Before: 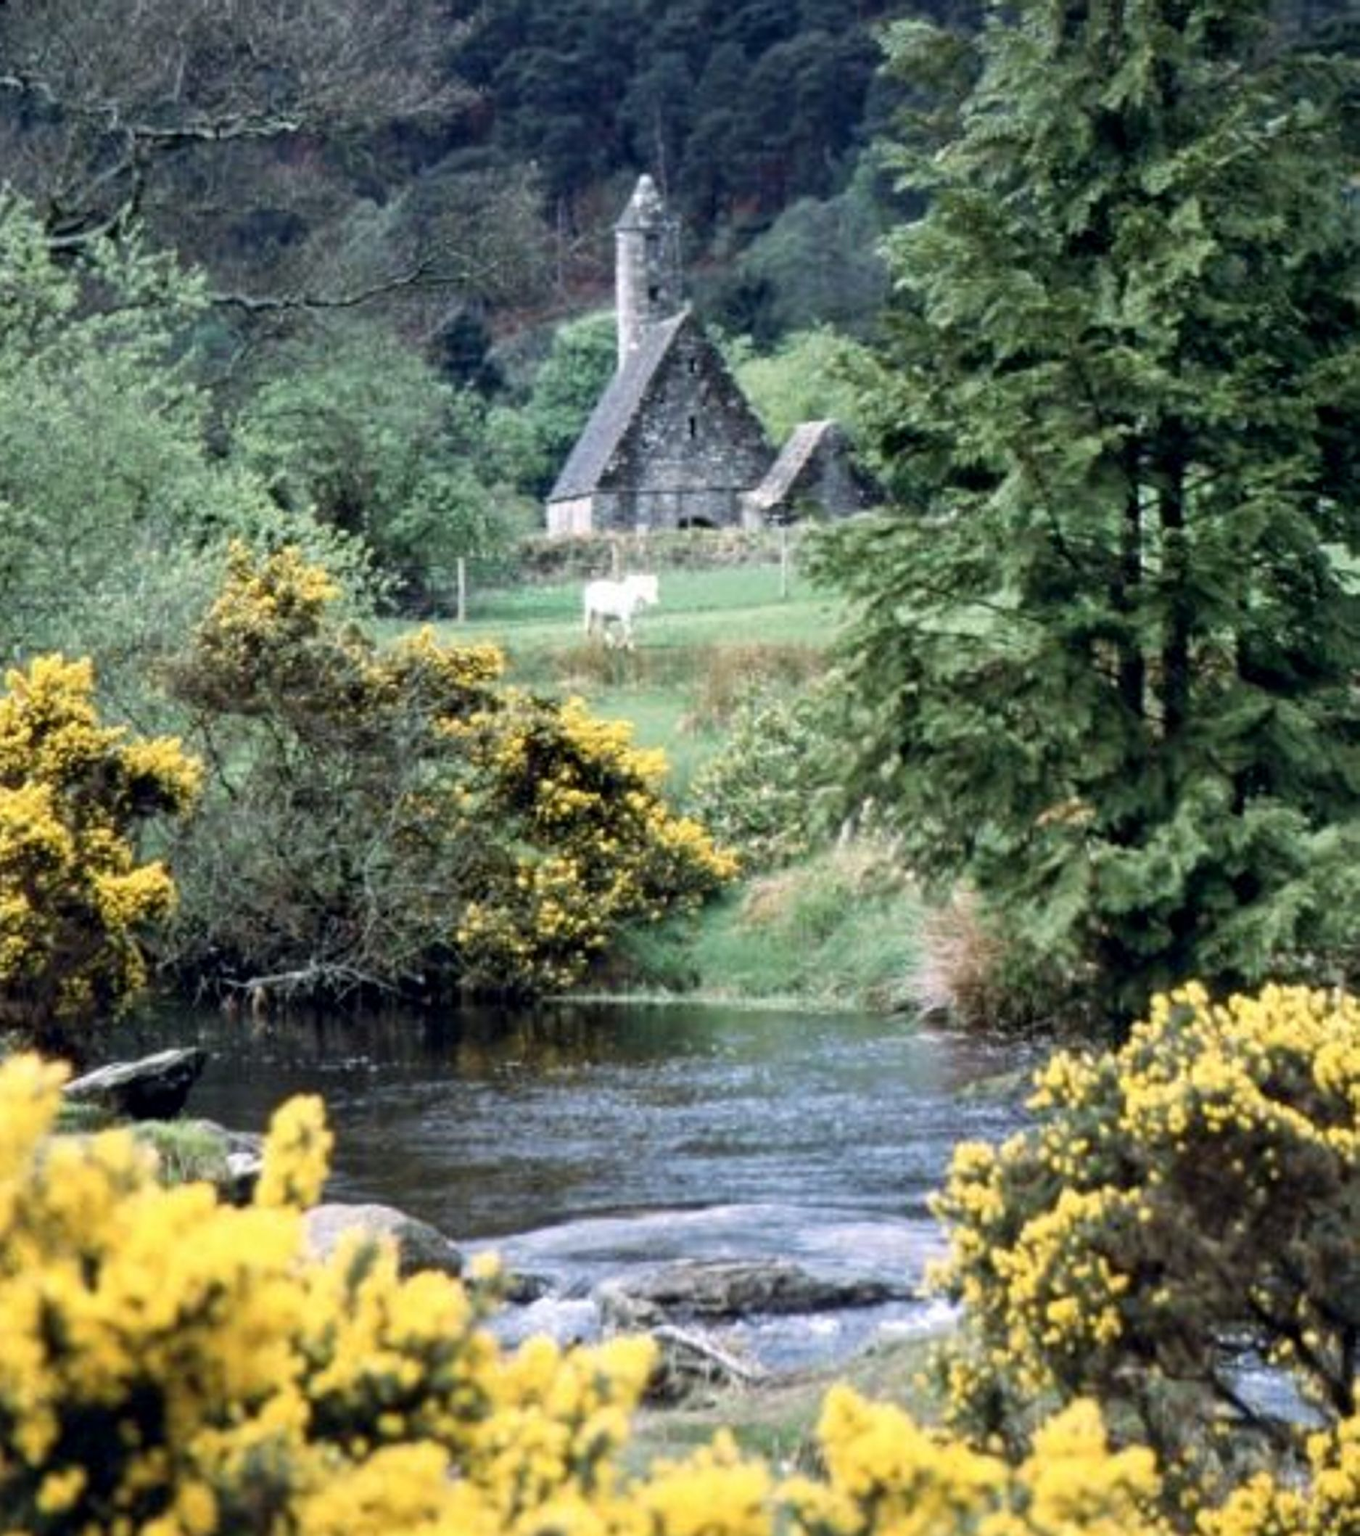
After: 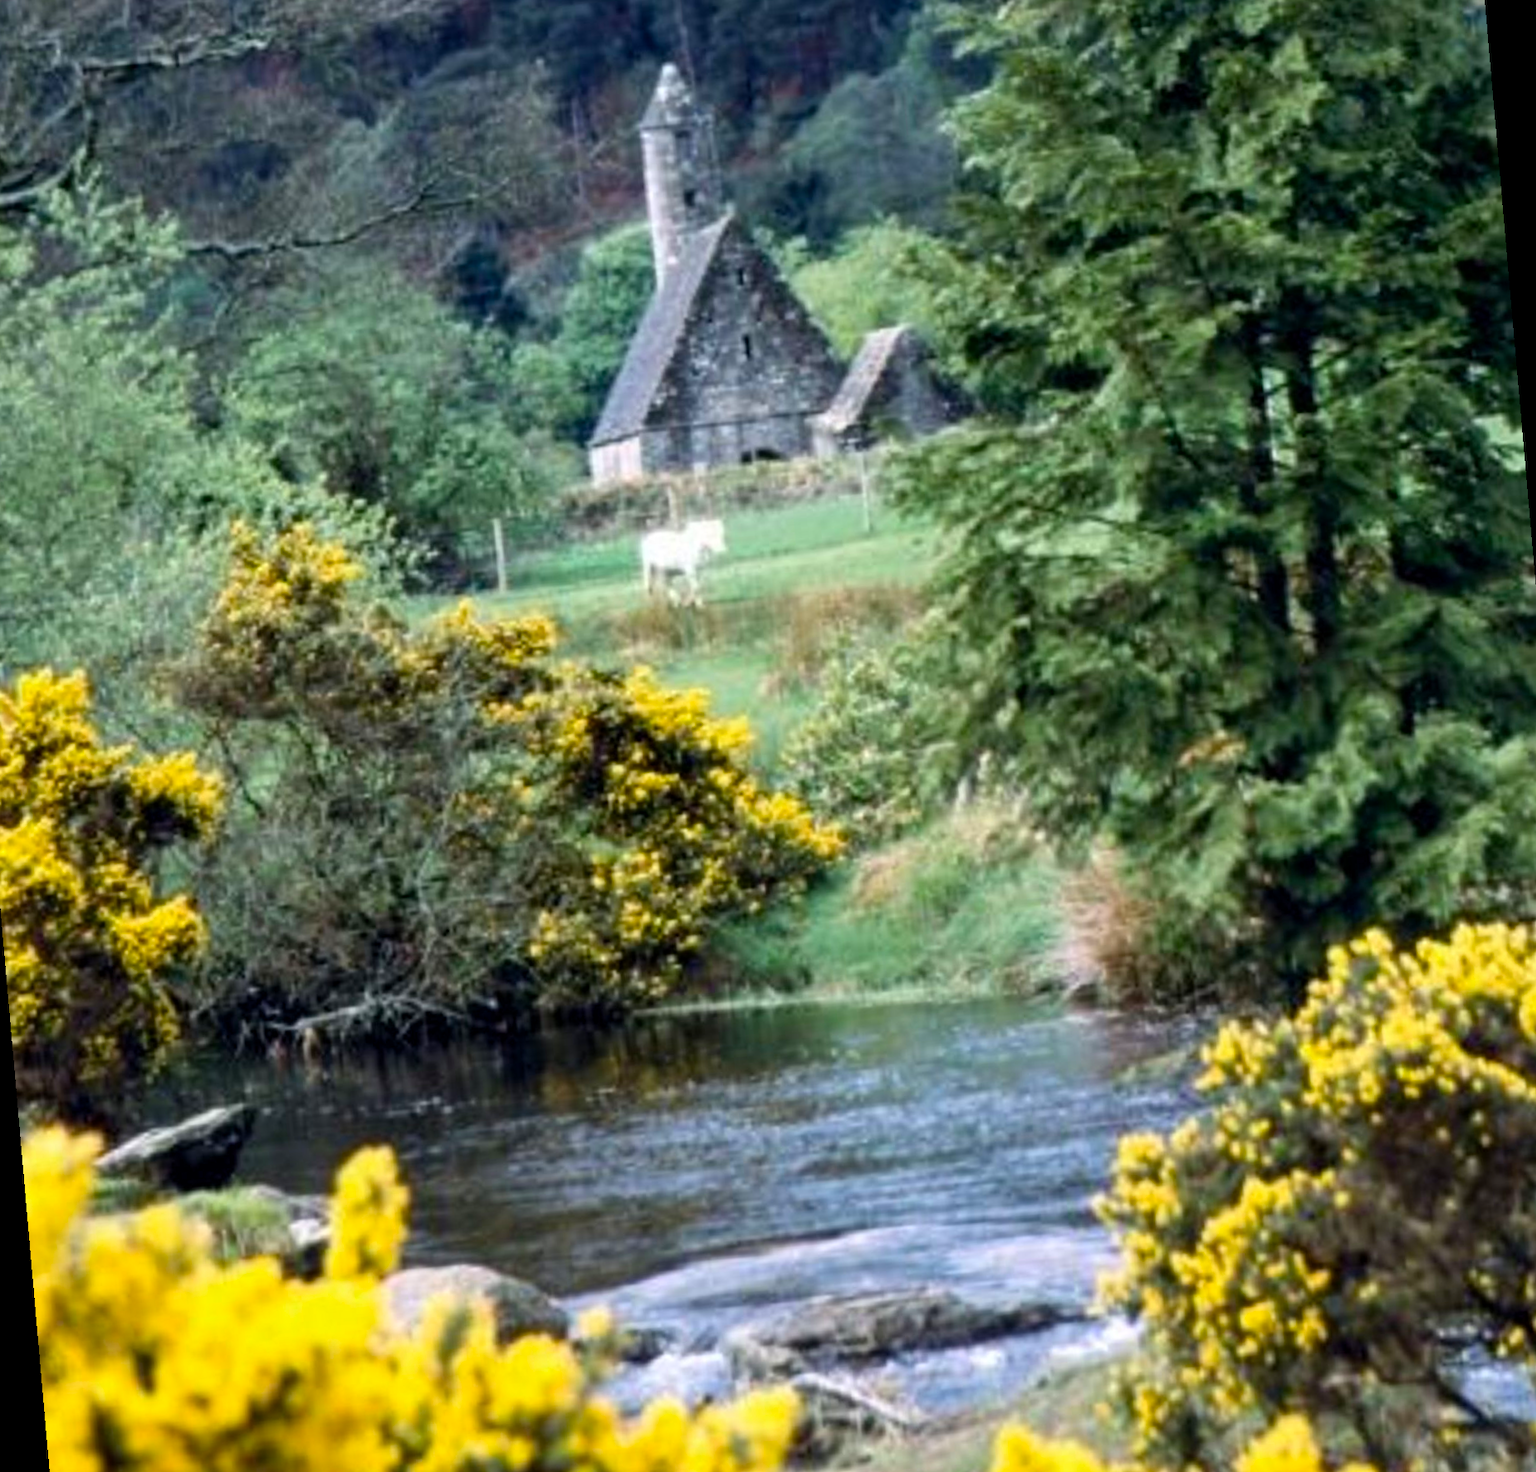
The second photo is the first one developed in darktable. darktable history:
color balance rgb: perceptual saturation grading › global saturation 30%, global vibrance 10%
rotate and perspective: rotation -5°, crop left 0.05, crop right 0.952, crop top 0.11, crop bottom 0.89
